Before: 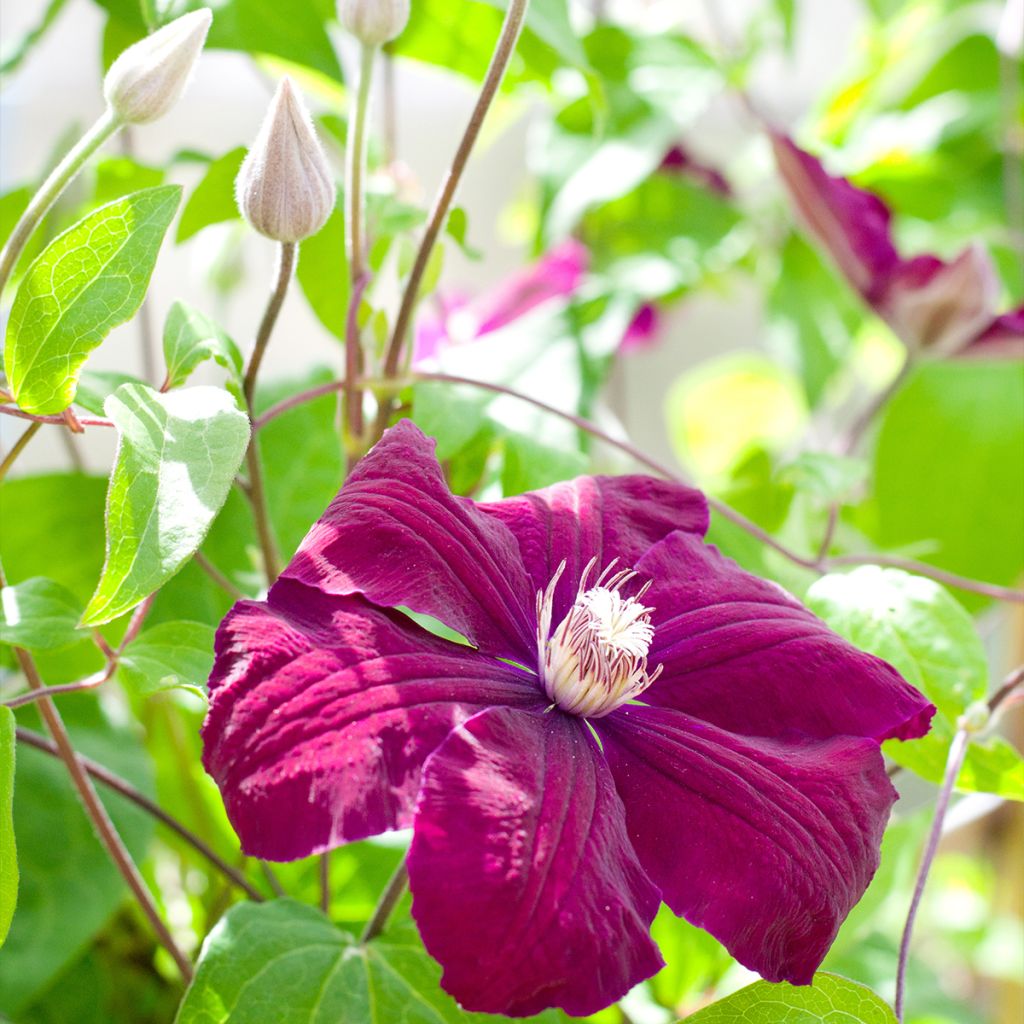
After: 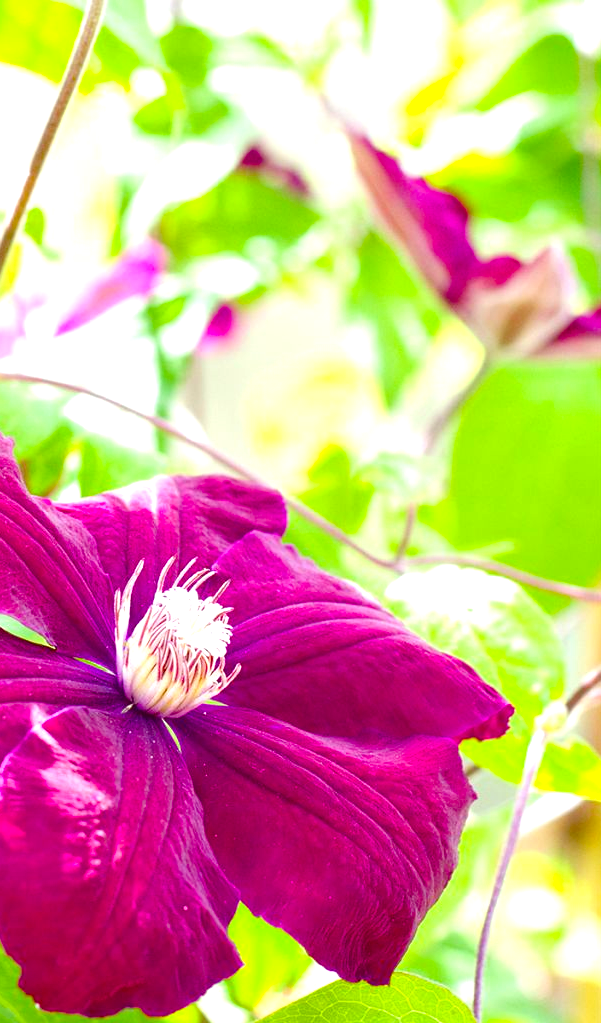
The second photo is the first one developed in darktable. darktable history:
color balance rgb: perceptual saturation grading › global saturation 34.662%, perceptual saturation grading › highlights -29.903%, perceptual saturation grading › shadows 34.644%, global vibrance 24.347%
exposure: black level correction -0.002, exposure 0.704 EV, compensate highlight preservation false
crop: left 41.245%
